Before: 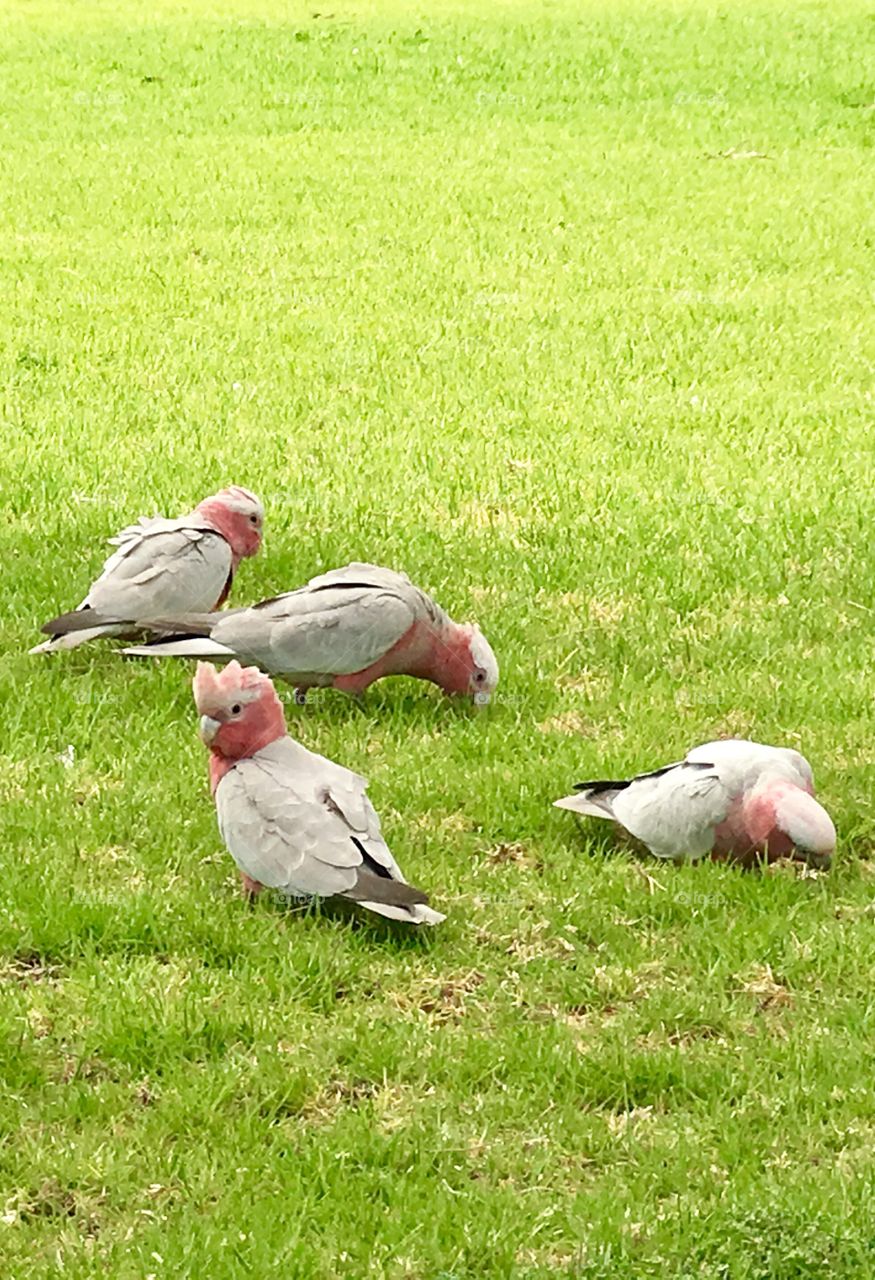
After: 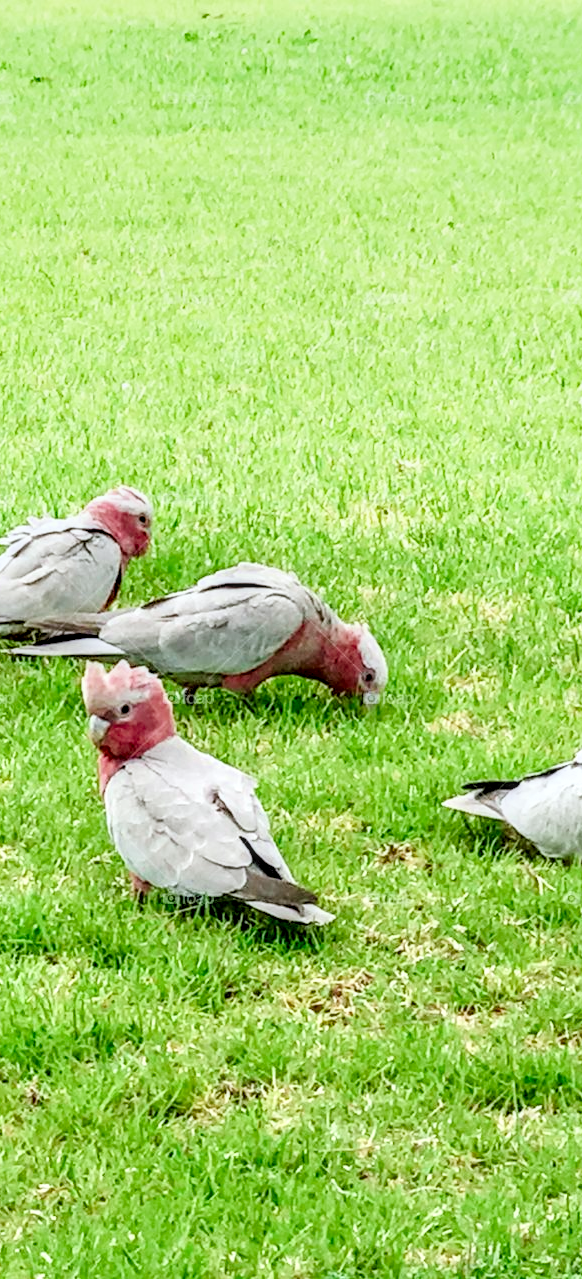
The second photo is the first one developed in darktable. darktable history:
crop and rotate: left 12.745%, right 20.664%
tone equalizer: -8 EV -0.725 EV, -7 EV -0.739 EV, -6 EV -0.604 EV, -5 EV -0.374 EV, -3 EV 0.378 EV, -2 EV 0.6 EV, -1 EV 0.688 EV, +0 EV 0.777 EV
local contrast: highlights 10%, shadows 37%, detail 183%, midtone range 0.47
filmic rgb: black relative exposure -7.65 EV, white relative exposure 4.56 EV, hardness 3.61
color calibration: output R [0.948, 0.091, -0.04, 0], output G [-0.3, 1.384, -0.085, 0], output B [-0.108, 0.061, 1.08, 0], illuminant as shot in camera, x 0.358, y 0.373, temperature 4628.91 K
